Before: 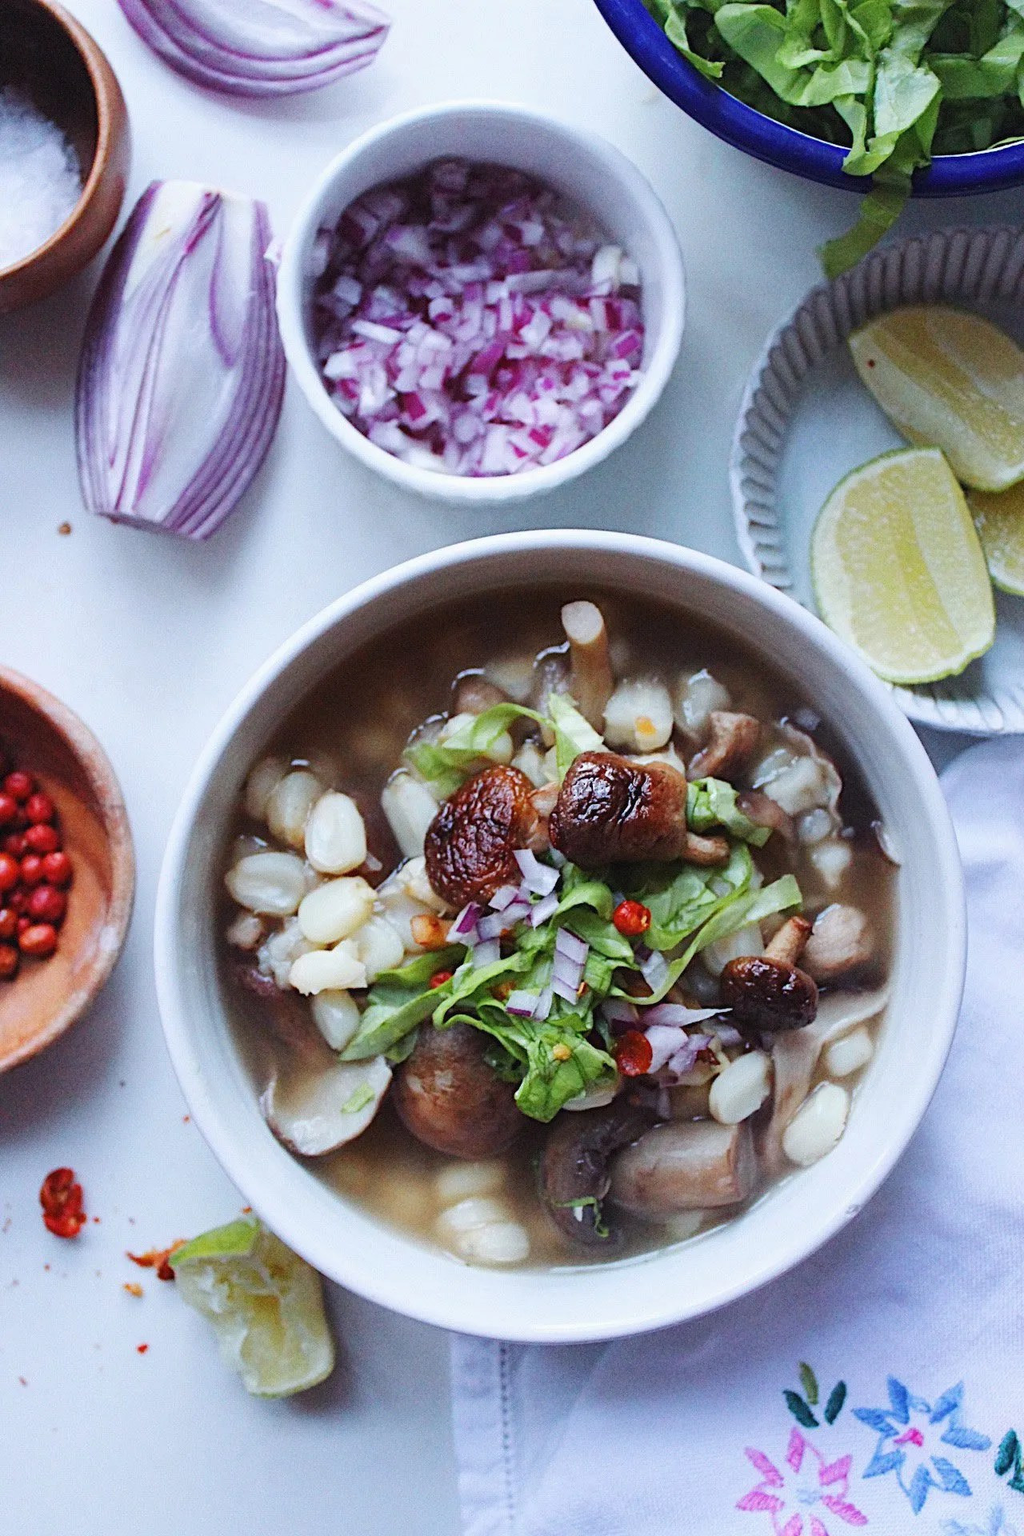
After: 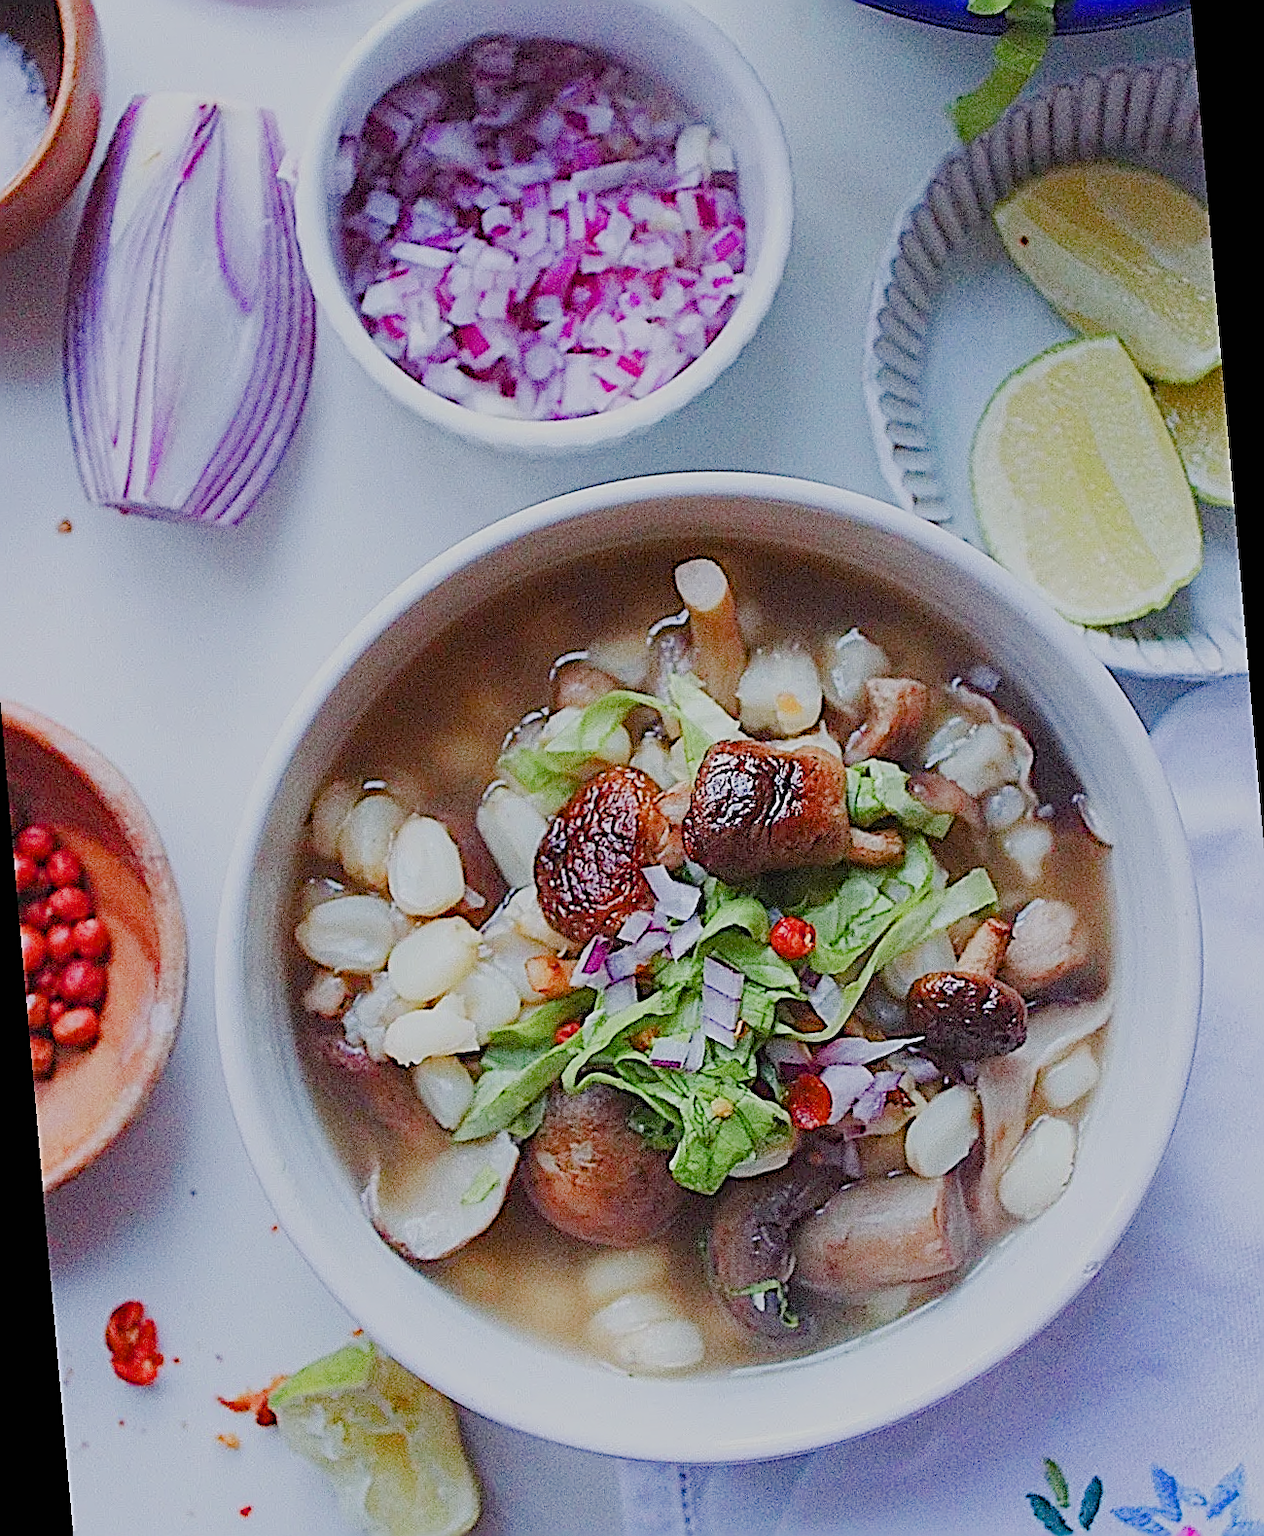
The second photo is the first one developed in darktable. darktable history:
exposure: black level correction 0, exposure 0.68 EV, compensate exposure bias true, compensate highlight preservation false
filmic rgb: black relative exposure -7.65 EV, white relative exposure 4.56 EV, hardness 3.61
sharpen: amount 2
color balance rgb: shadows lift › chroma 1%, shadows lift › hue 113°, highlights gain › chroma 0.2%, highlights gain › hue 333°, perceptual saturation grading › global saturation 20%, perceptual saturation grading › highlights -50%, perceptual saturation grading › shadows 25%, contrast -30%
rotate and perspective: rotation -5°, crop left 0.05, crop right 0.952, crop top 0.11, crop bottom 0.89
haze removal: compatibility mode true, adaptive false
